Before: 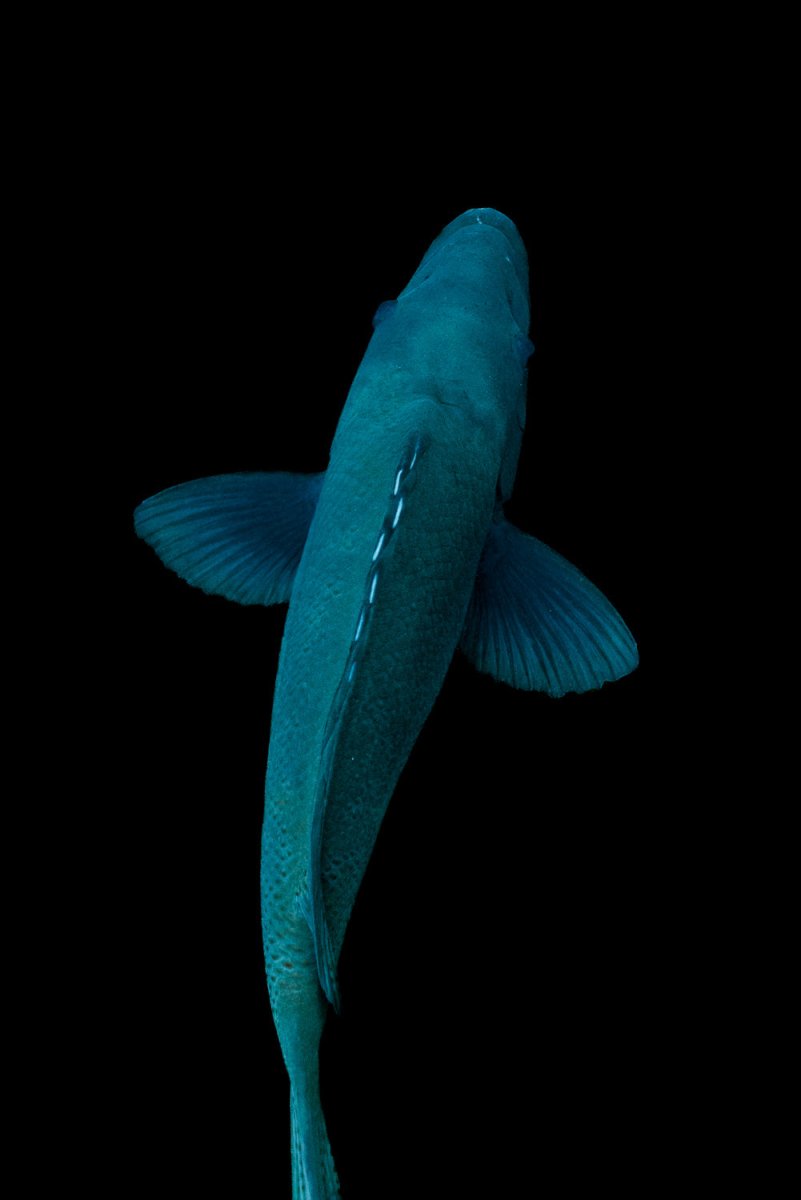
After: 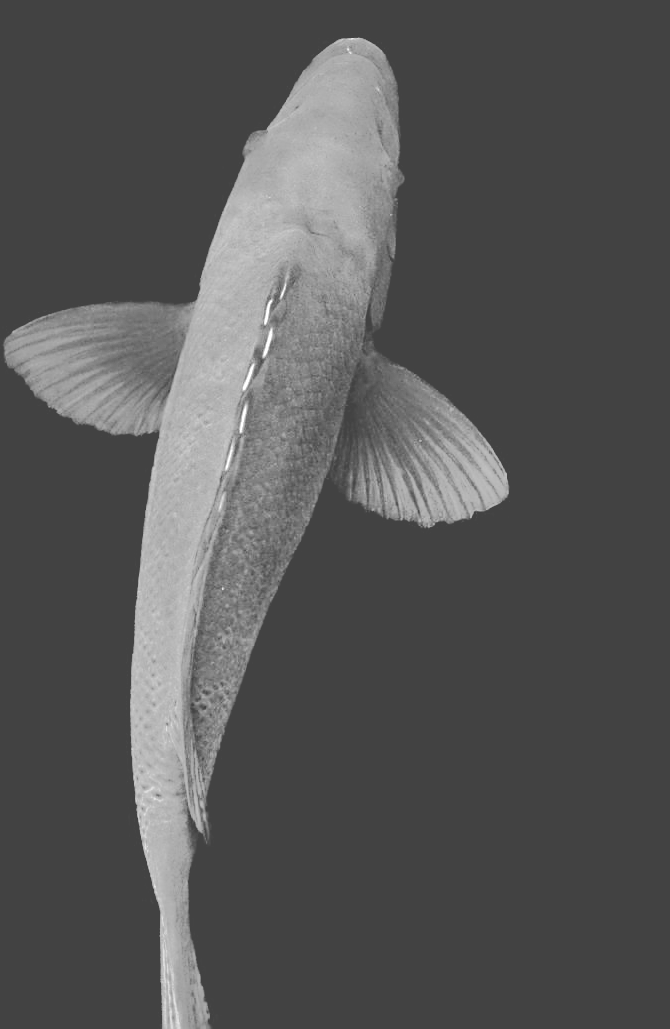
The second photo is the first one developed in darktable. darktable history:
monochrome: a -74.22, b 78.2
shadows and highlights: on, module defaults
local contrast: mode bilateral grid, contrast 20, coarseness 50, detail 120%, midtone range 0.2
colorize: hue 34.49°, saturation 35.33%, source mix 100%, version 1
sharpen: on, module defaults
crop: left 16.315%, top 14.246%
